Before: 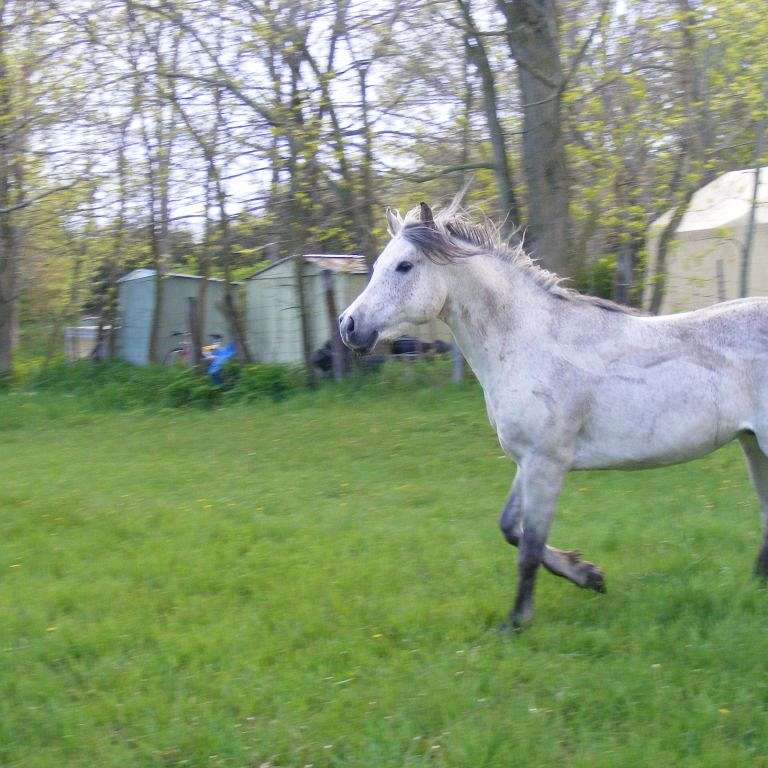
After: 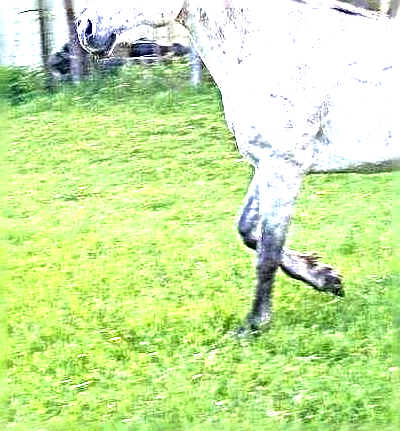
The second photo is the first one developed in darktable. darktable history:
sharpen: radius 3.183, amount 1.739
exposure: black level correction 0, exposure 1.738 EV, compensate exposure bias true, compensate highlight preservation false
crop: left 34.116%, top 38.716%, right 13.745%, bottom 5.149%
local contrast: mode bilateral grid, contrast 20, coarseness 50, detail 157%, midtone range 0.2
